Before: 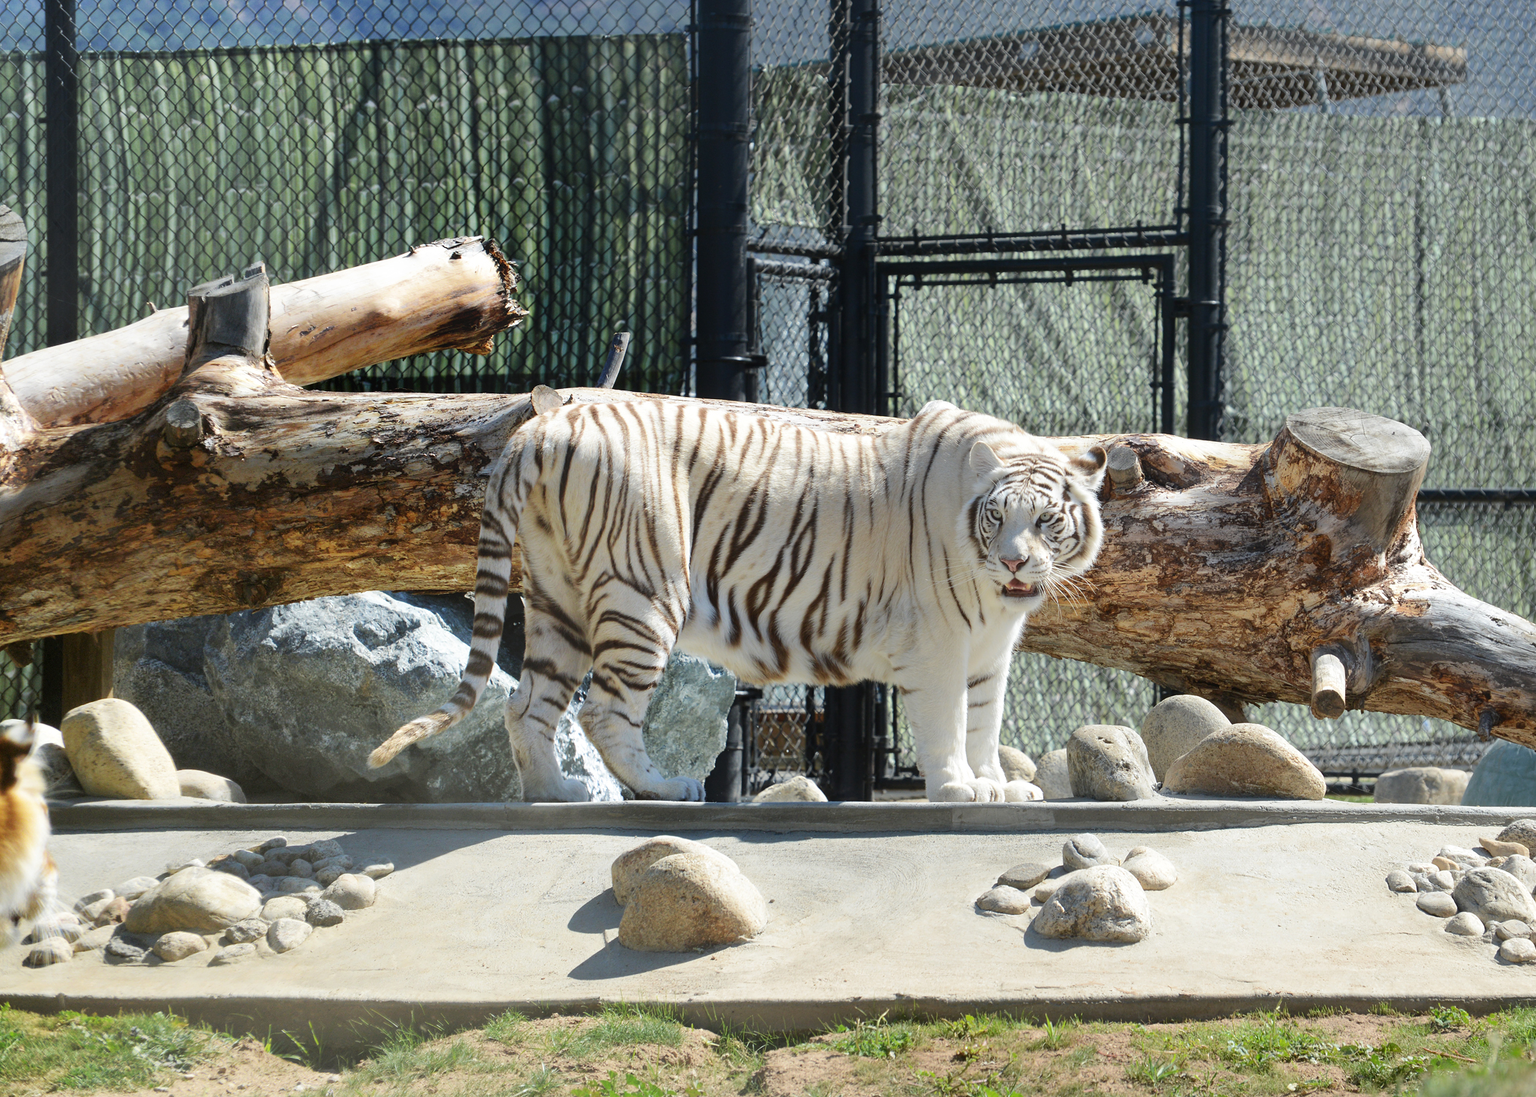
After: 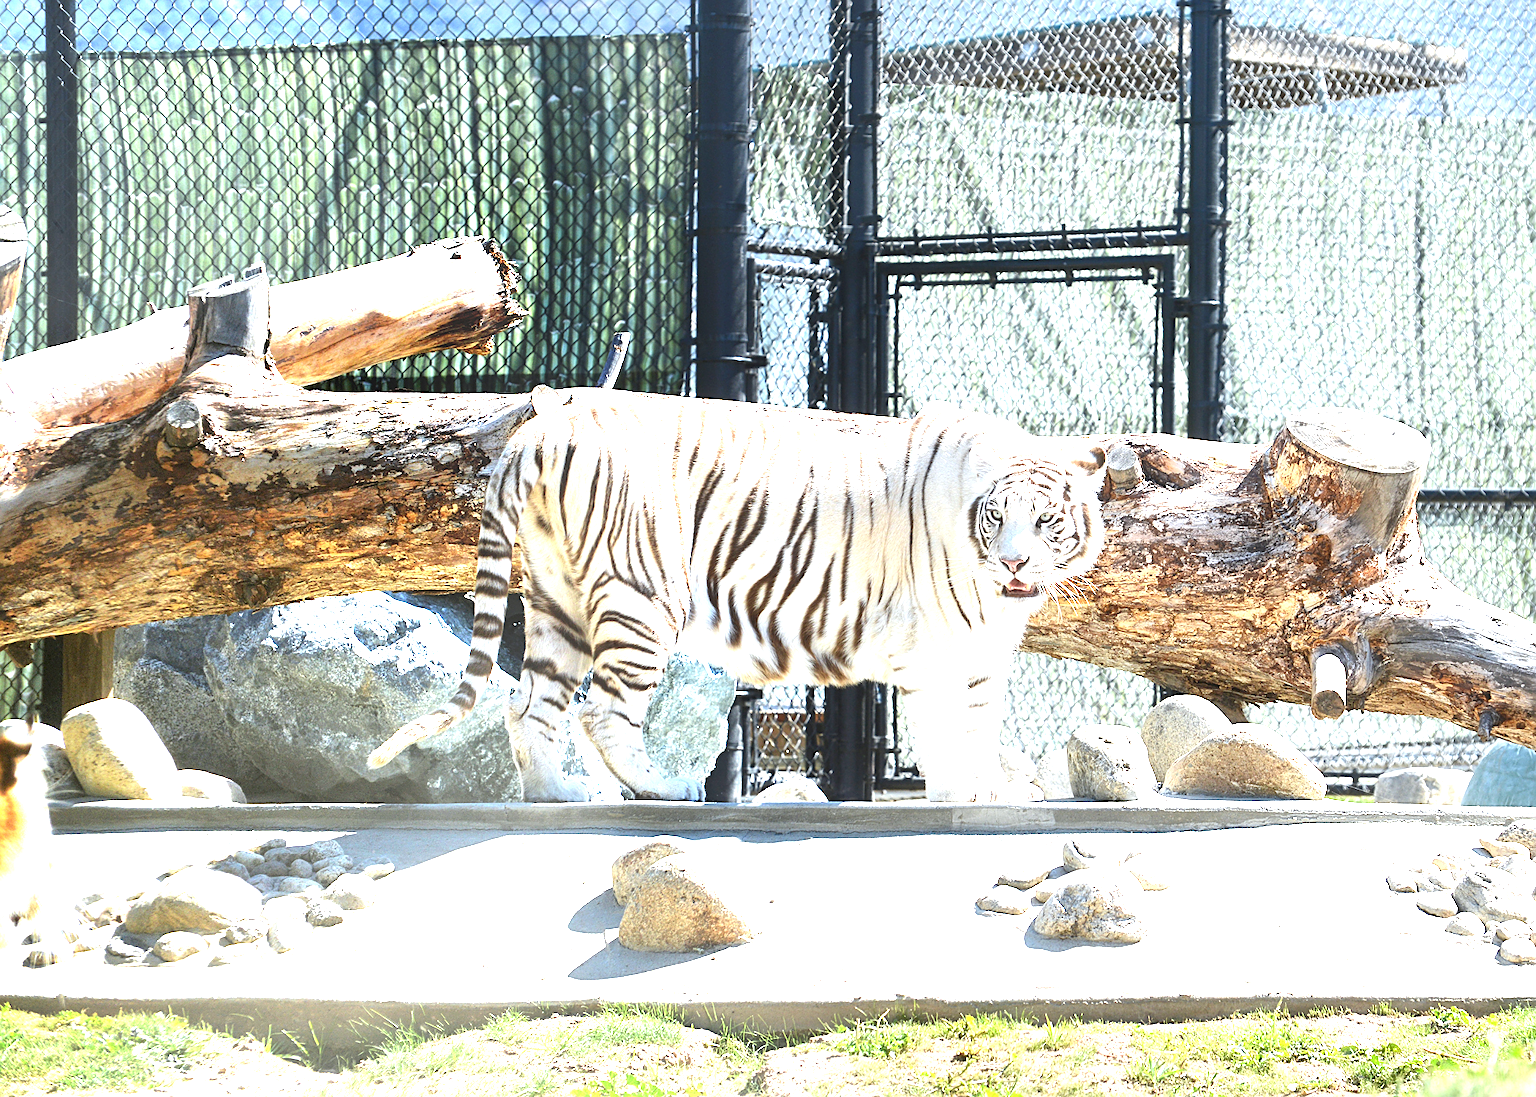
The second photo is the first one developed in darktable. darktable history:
sharpen: on, module defaults
white balance: red 0.98, blue 1.034
exposure: black level correction 0, exposure 1.9 EV, compensate highlight preservation false
